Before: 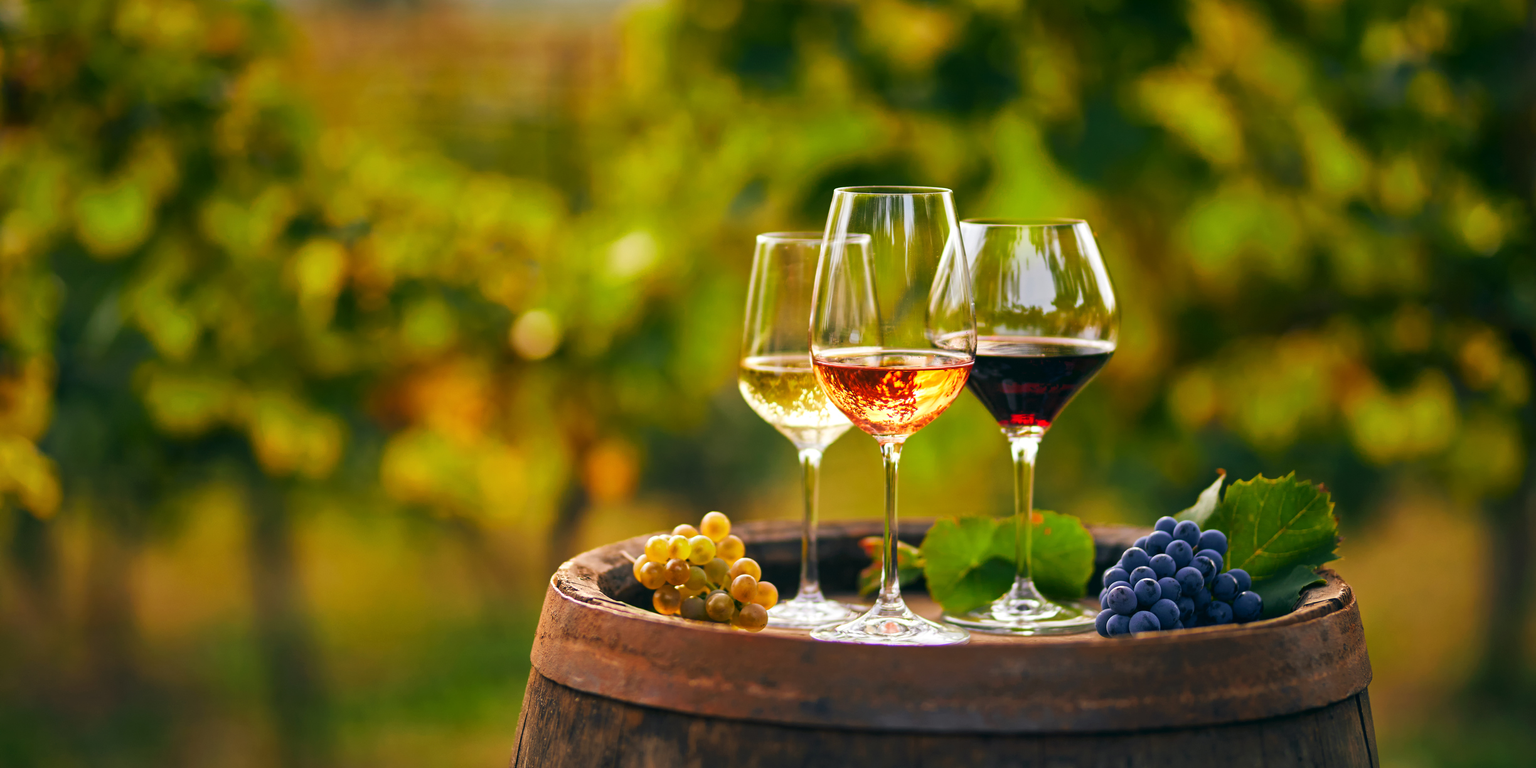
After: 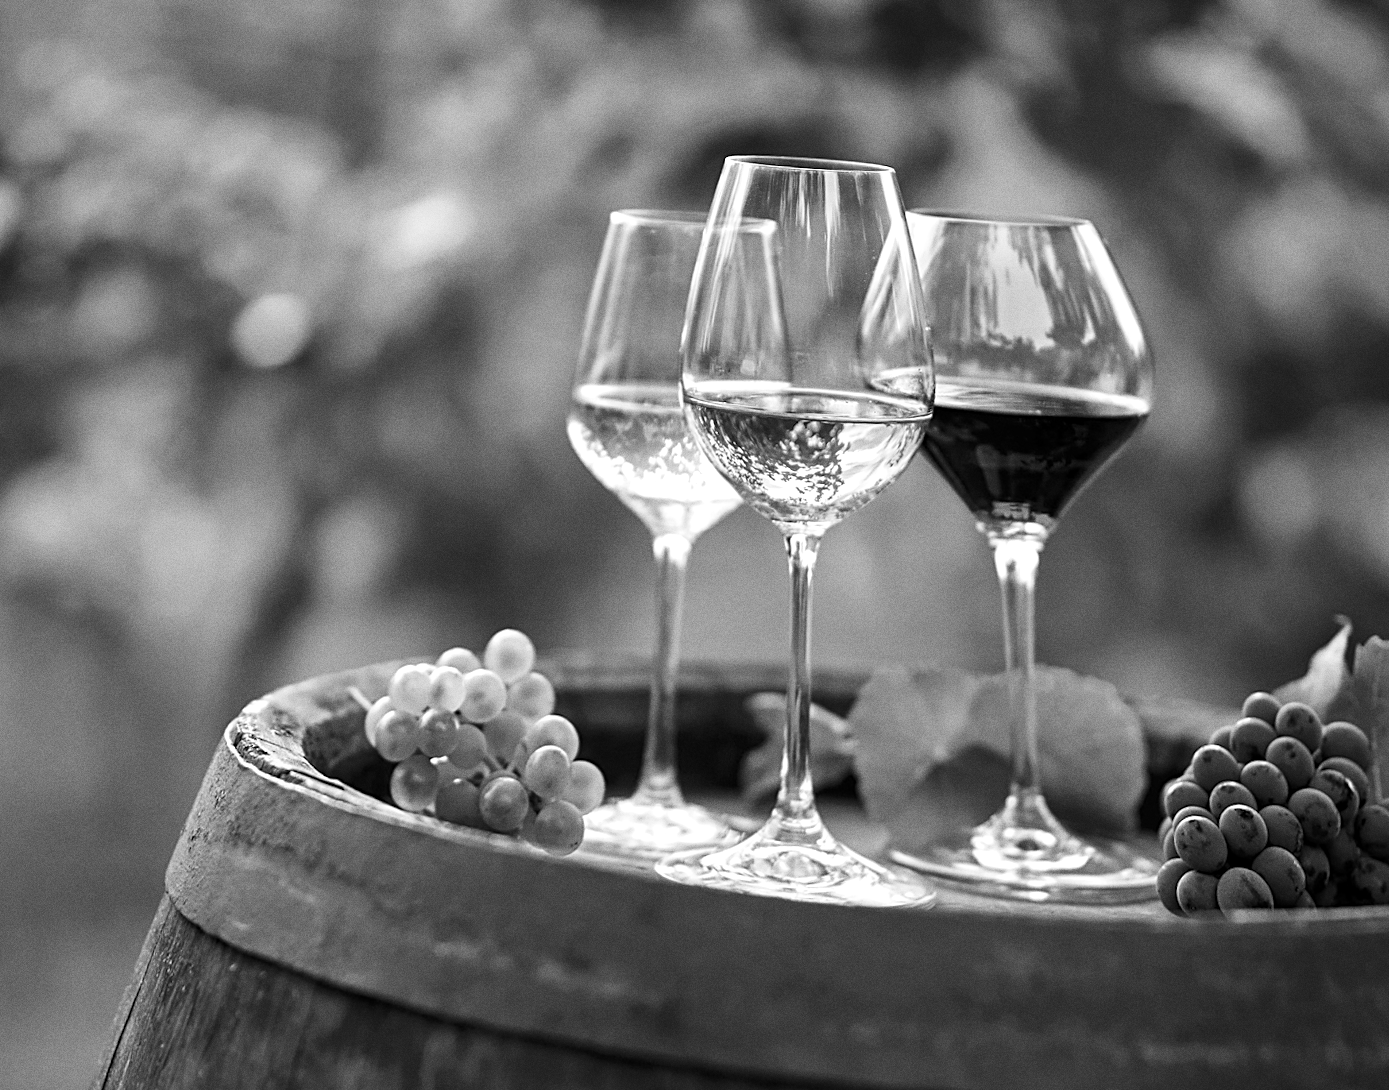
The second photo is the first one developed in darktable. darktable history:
crop and rotate: angle -3.27°, left 14.277%, top 0.028%, right 10.766%, bottom 0.028%
rotate and perspective: rotation 0.72°, lens shift (vertical) -0.352, lens shift (horizontal) -0.051, crop left 0.152, crop right 0.859, crop top 0.019, crop bottom 0.964
grain: coarseness 0.09 ISO
monochrome: a -71.75, b 75.82
exposure: black level correction 0.003, exposure 0.383 EV, compensate highlight preservation false
sharpen: on, module defaults
